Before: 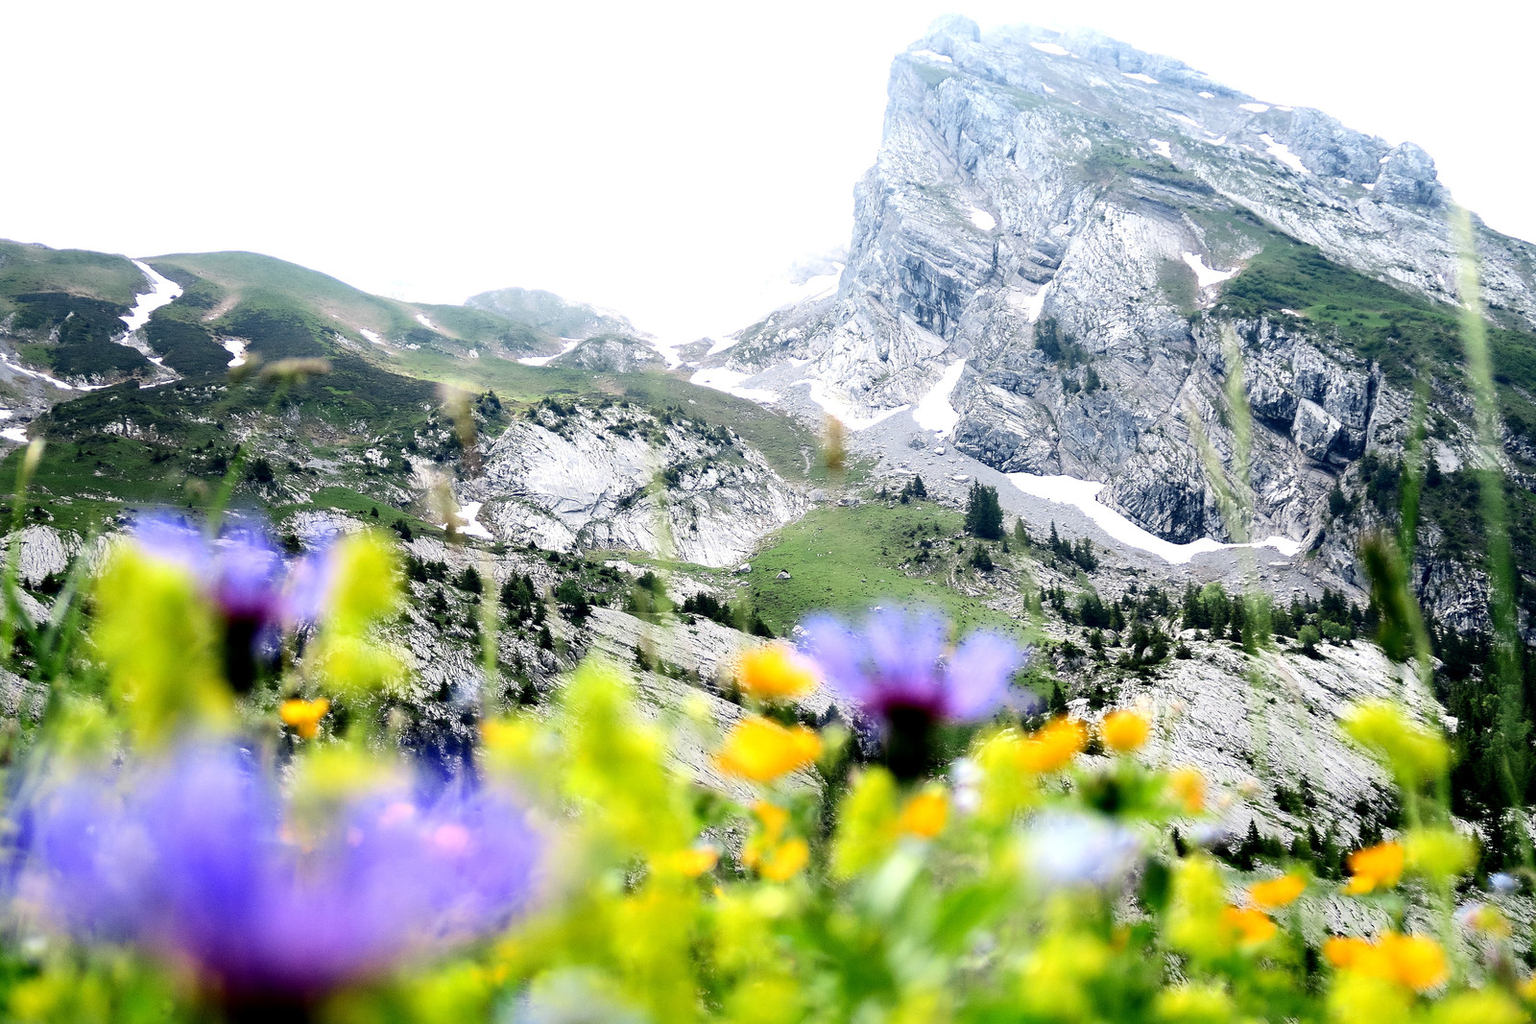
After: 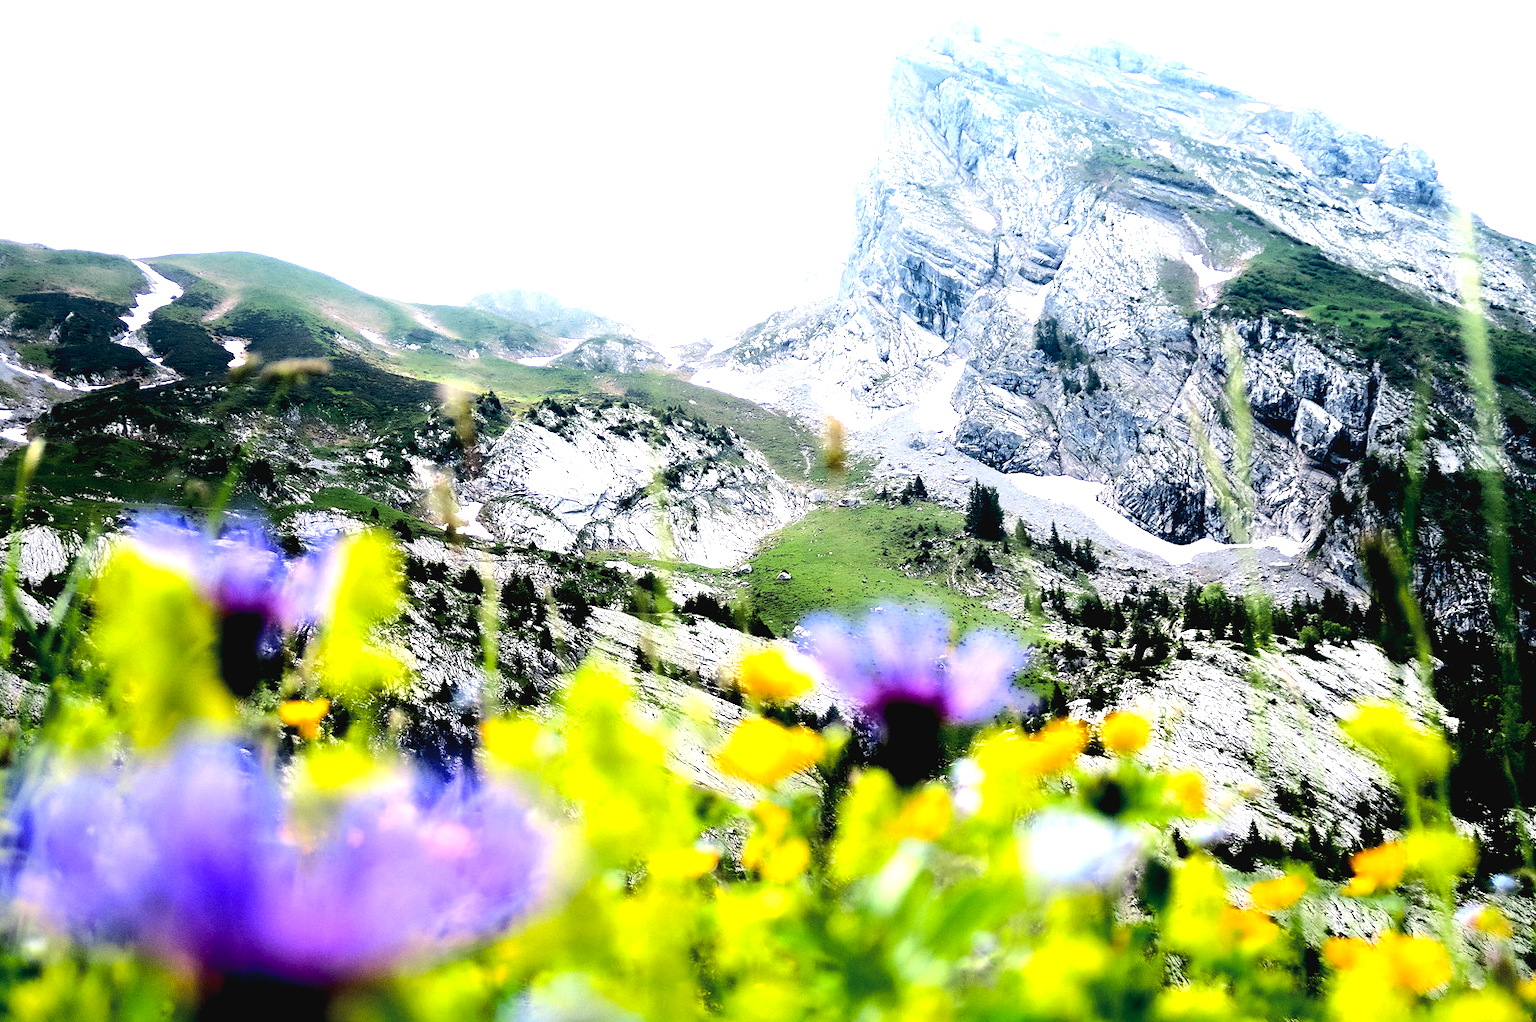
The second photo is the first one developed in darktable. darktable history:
exposure: black level correction 0.029, exposure -0.073 EV, compensate highlight preservation false
color balance rgb: global offset › luminance 0.71%, perceptual saturation grading › global saturation -11.5%, perceptual brilliance grading › highlights 17.77%, perceptual brilliance grading › mid-tones 31.71%, perceptual brilliance grading › shadows -31.01%, global vibrance 50%
crop: top 0.05%, bottom 0.098%
